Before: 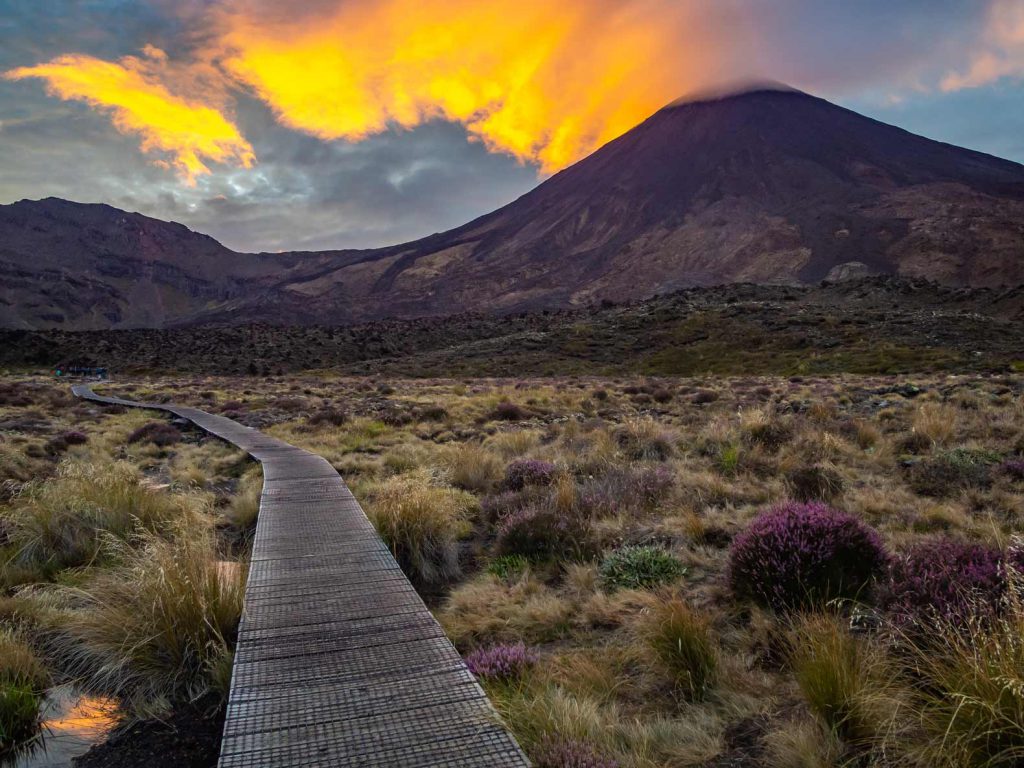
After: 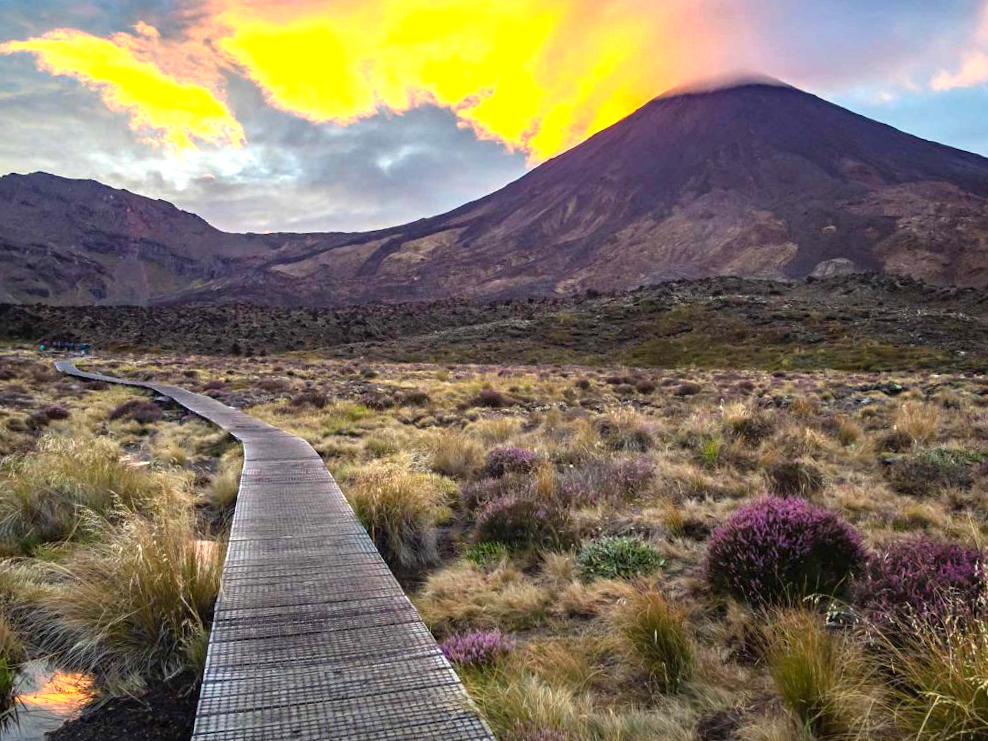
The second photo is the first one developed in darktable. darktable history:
levels: levels [0, 0.476, 0.951]
exposure: black level correction 0, exposure 0.95 EV, compensate highlight preservation false
crop and rotate: angle -1.56°
